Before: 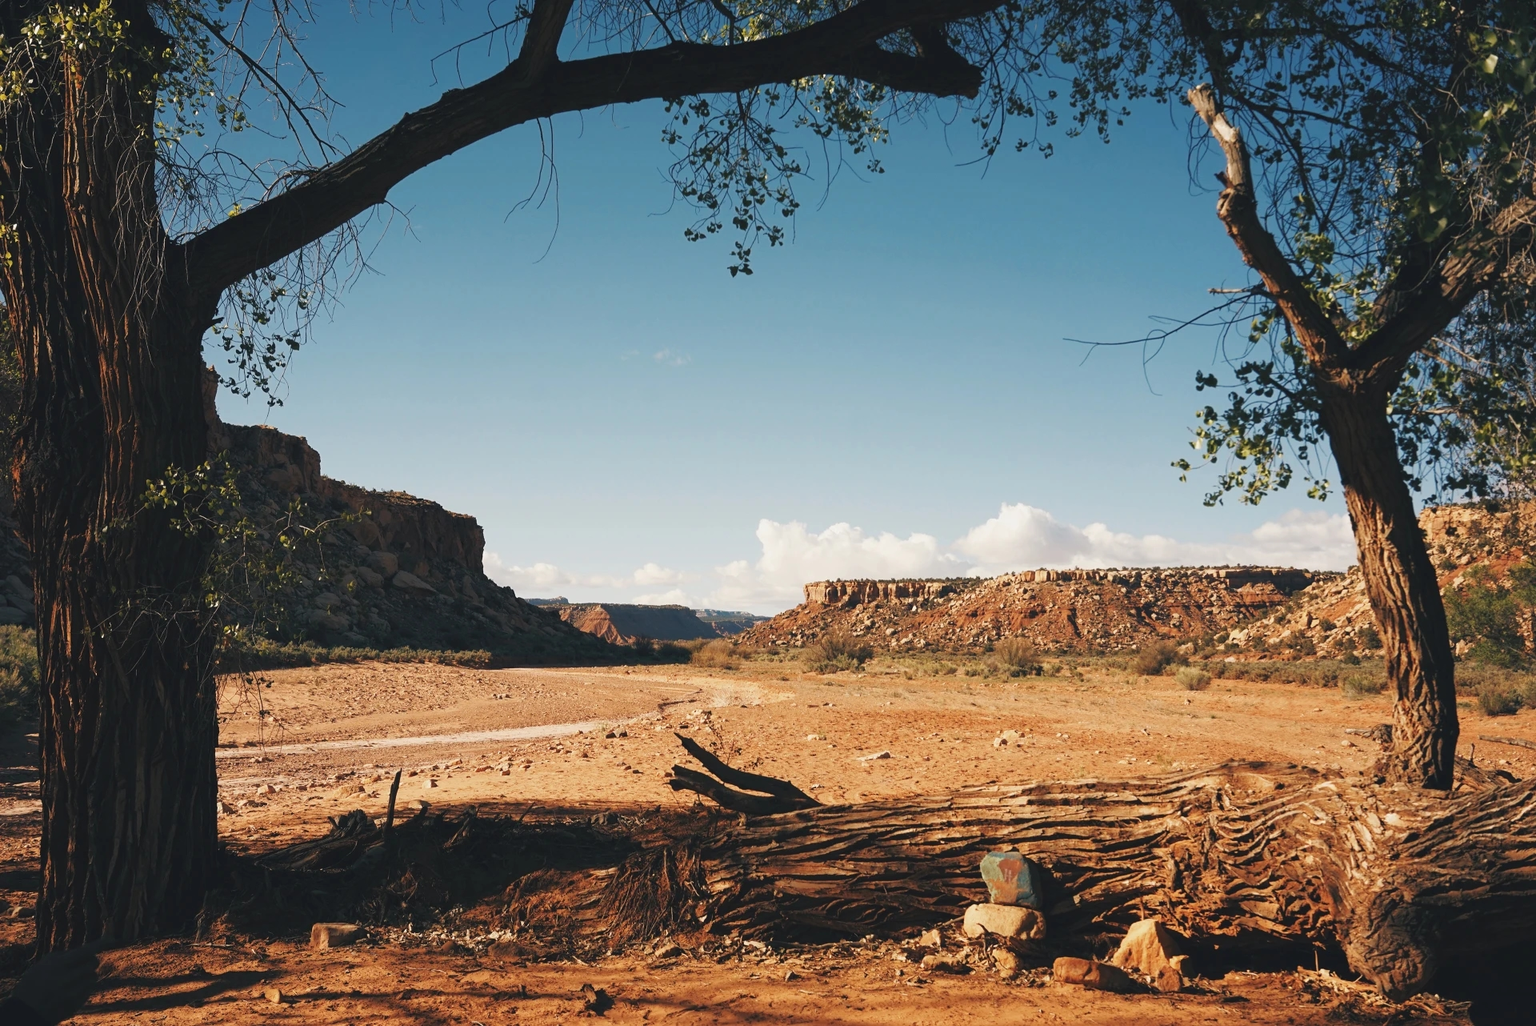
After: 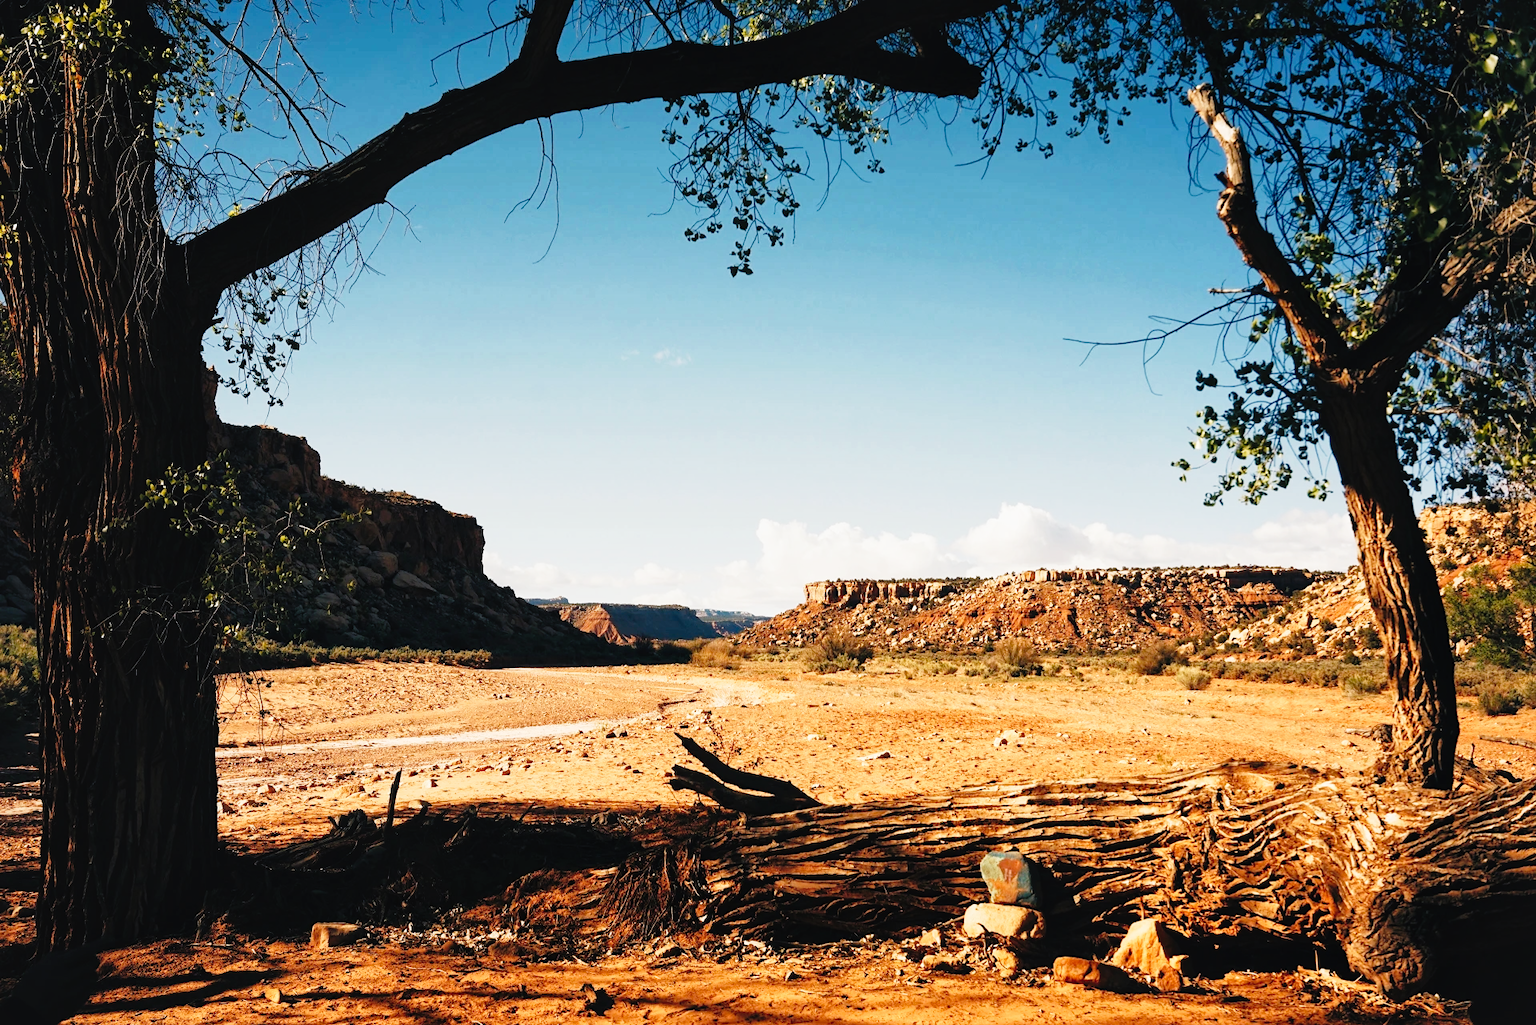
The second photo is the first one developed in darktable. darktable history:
tone curve: curves: ch0 [(0, 0.022) (0.177, 0.086) (0.392, 0.438) (0.704, 0.844) (0.858, 0.938) (1, 0.981)]; ch1 [(0, 0) (0.402, 0.36) (0.476, 0.456) (0.498, 0.497) (0.518, 0.521) (0.58, 0.598) (0.619, 0.65) (0.692, 0.737) (1, 1)]; ch2 [(0, 0) (0.415, 0.438) (0.483, 0.499) (0.503, 0.503) (0.526, 0.532) (0.563, 0.604) (0.626, 0.697) (0.699, 0.753) (0.997, 0.858)], preserve colors none
local contrast: mode bilateral grid, contrast 20, coarseness 50, detail 133%, midtone range 0.2
